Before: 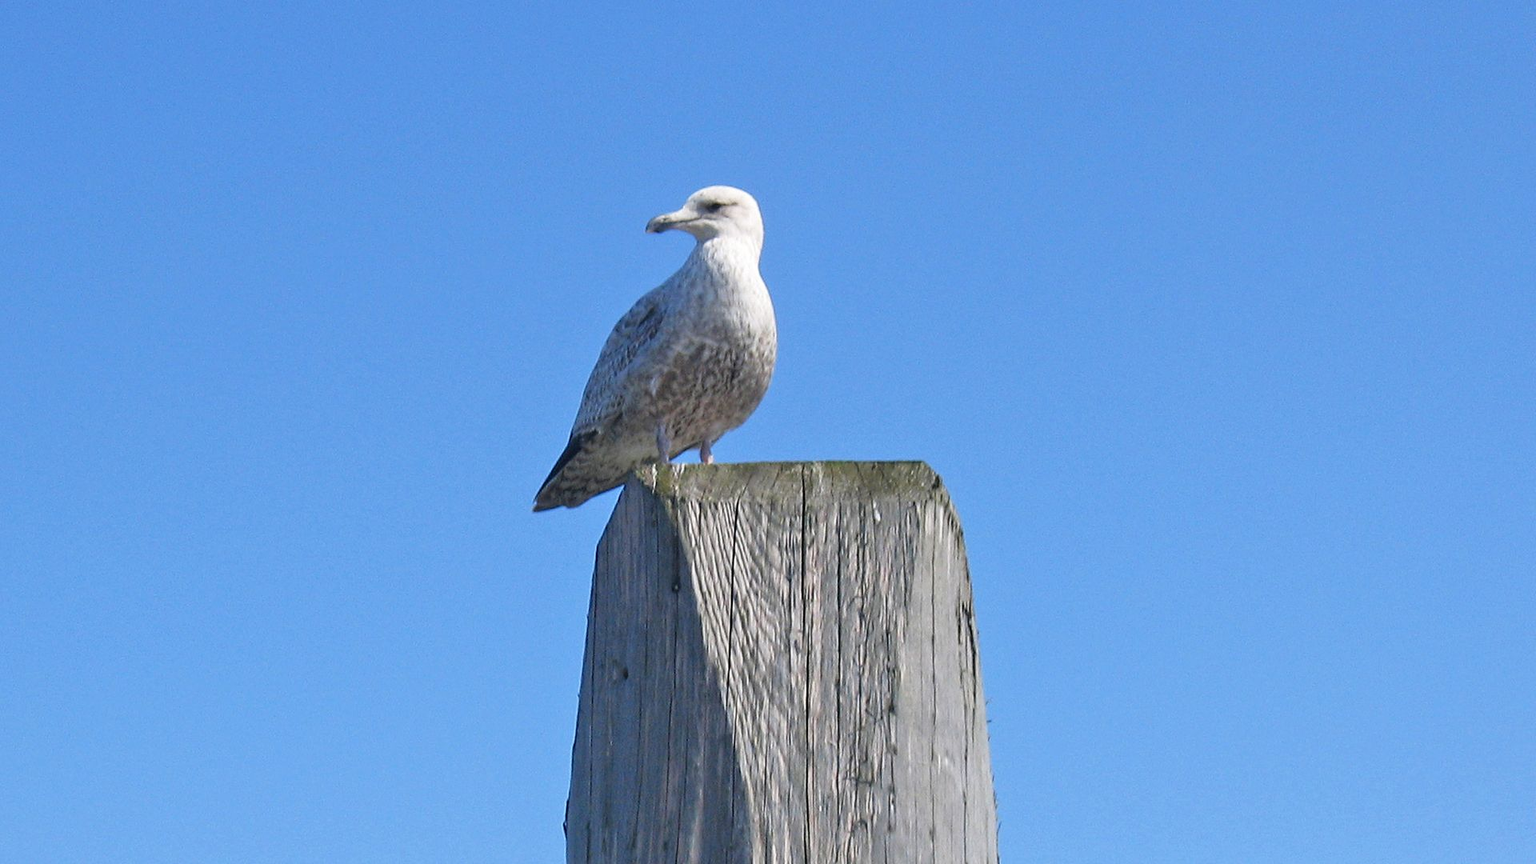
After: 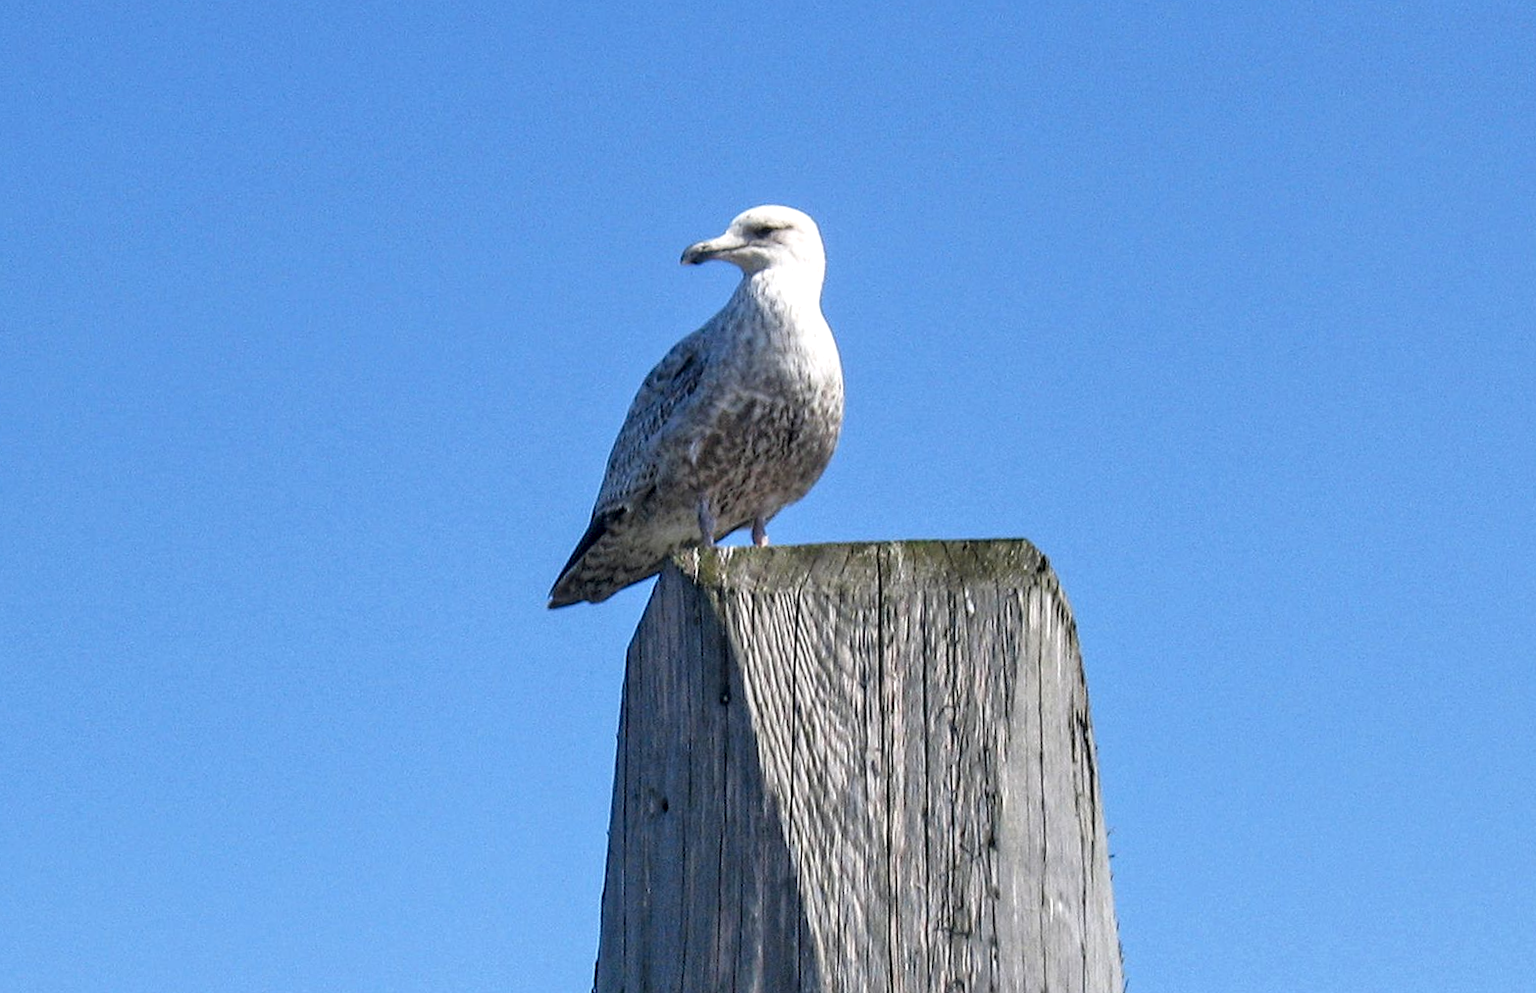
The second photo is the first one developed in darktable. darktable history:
crop and rotate: angle 0.955°, left 4.403%, top 0.833%, right 11.594%, bottom 2.595%
local contrast: detail 150%
tone equalizer: mask exposure compensation -0.51 EV
